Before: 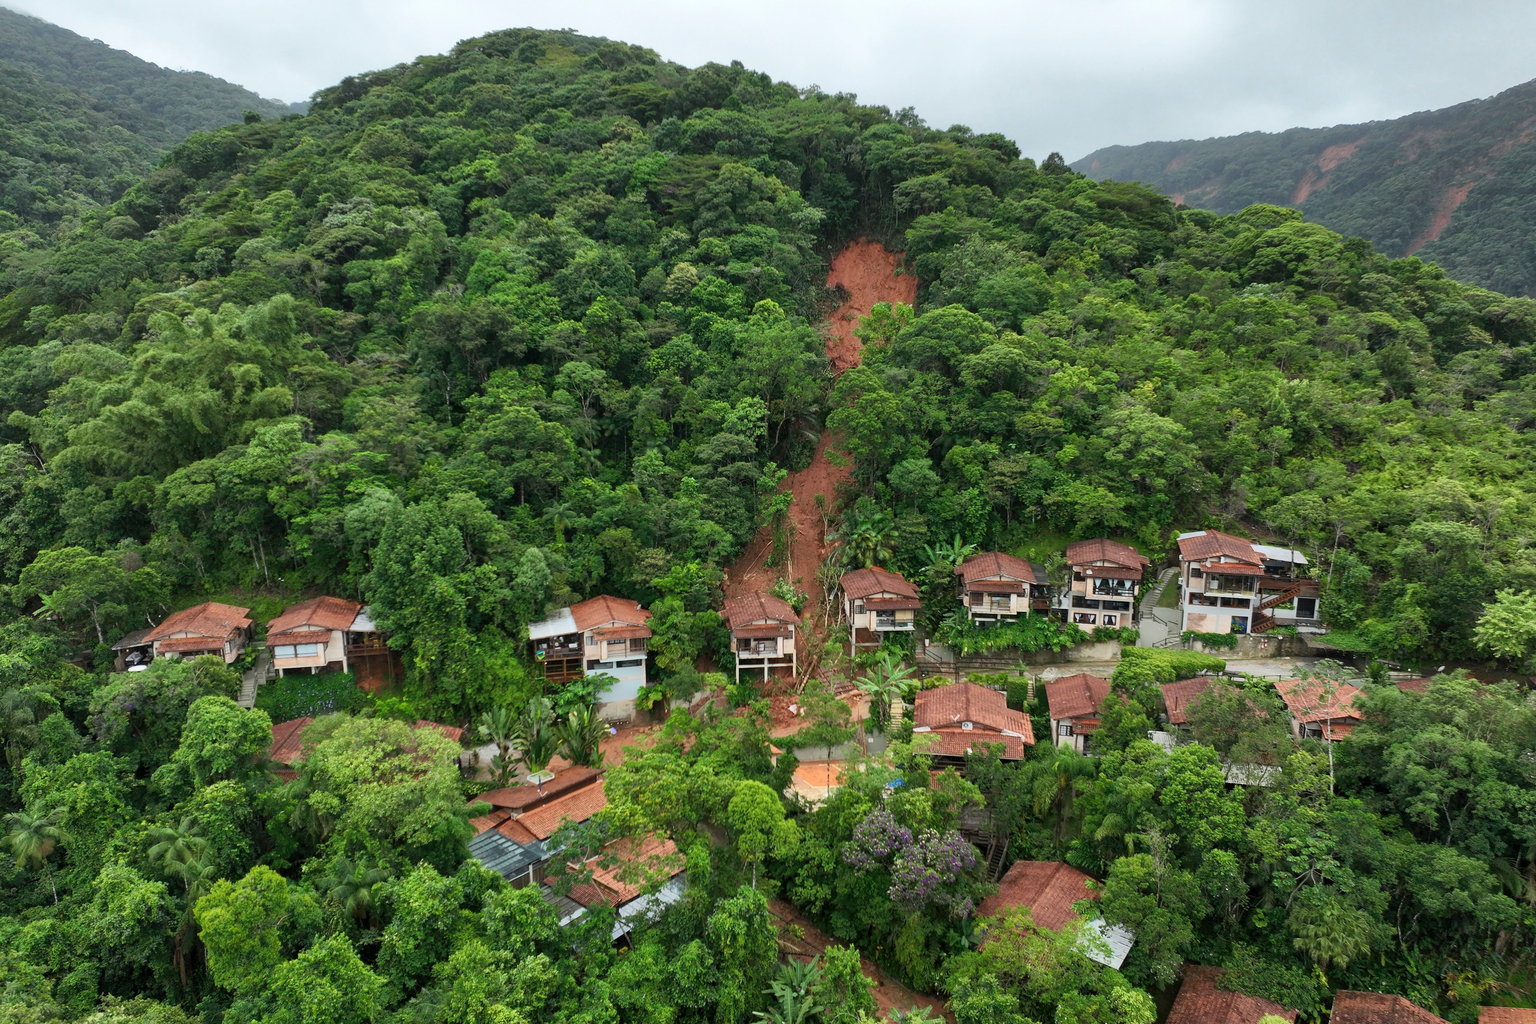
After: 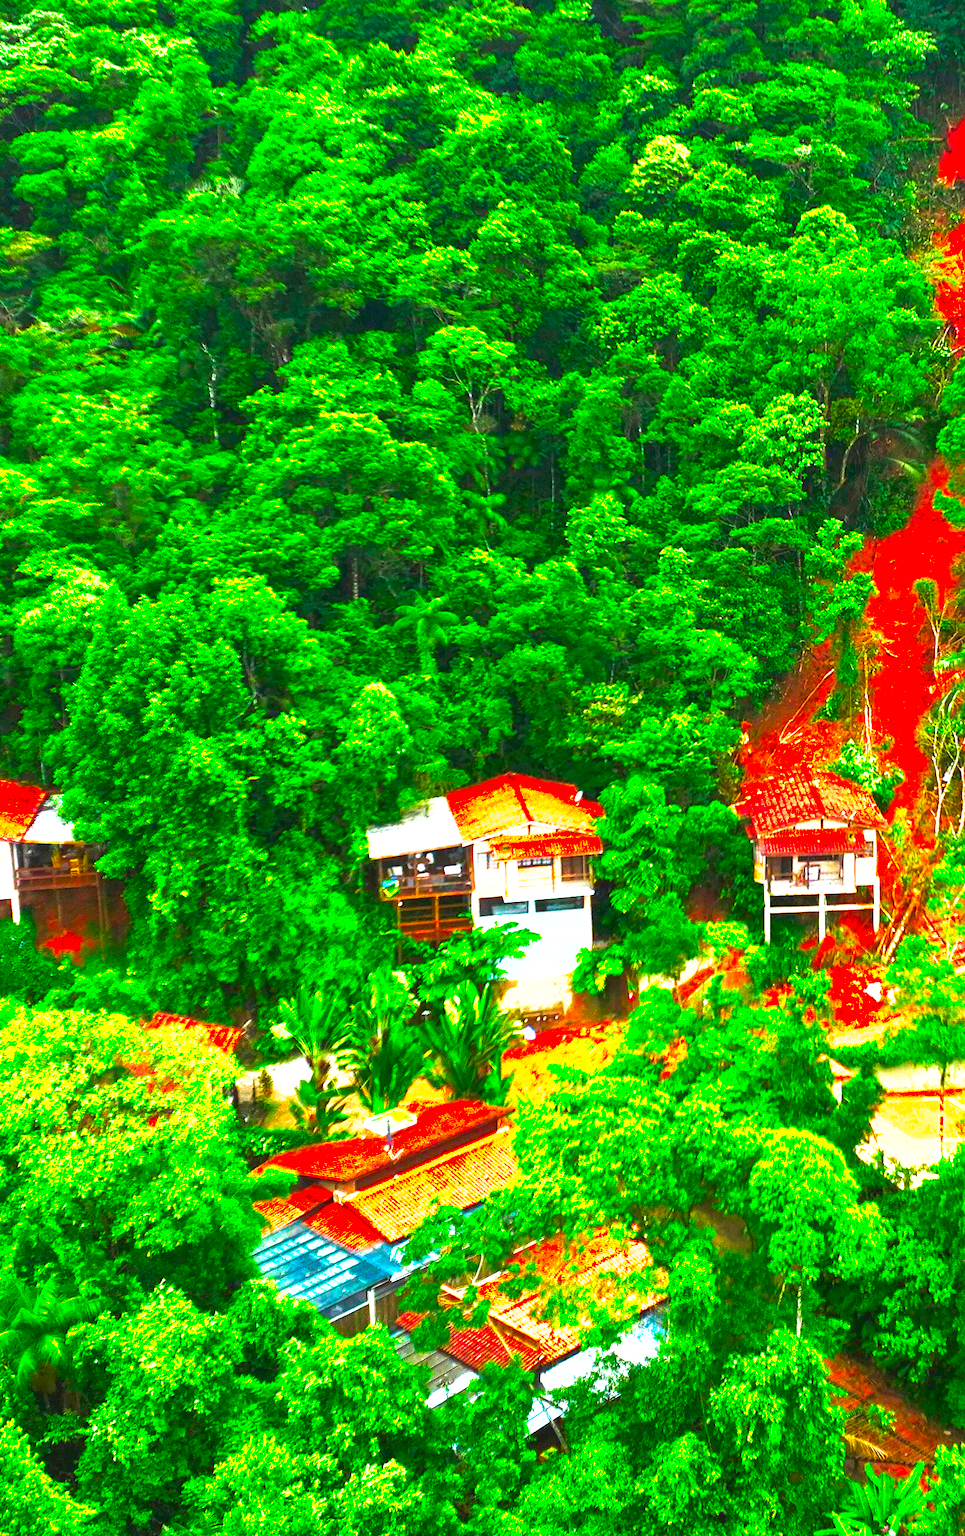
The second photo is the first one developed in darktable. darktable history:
color correction: highlights b* -0.01, saturation 2.95
exposure: black level correction 0, exposure 1.453 EV, compensate exposure bias true, compensate highlight preservation false
crop and rotate: left 21.942%, top 18.721%, right 45.23%, bottom 2.984%
tone curve: curves: ch0 [(0, 0.081) (0.483, 0.453) (0.881, 0.992)], preserve colors none
